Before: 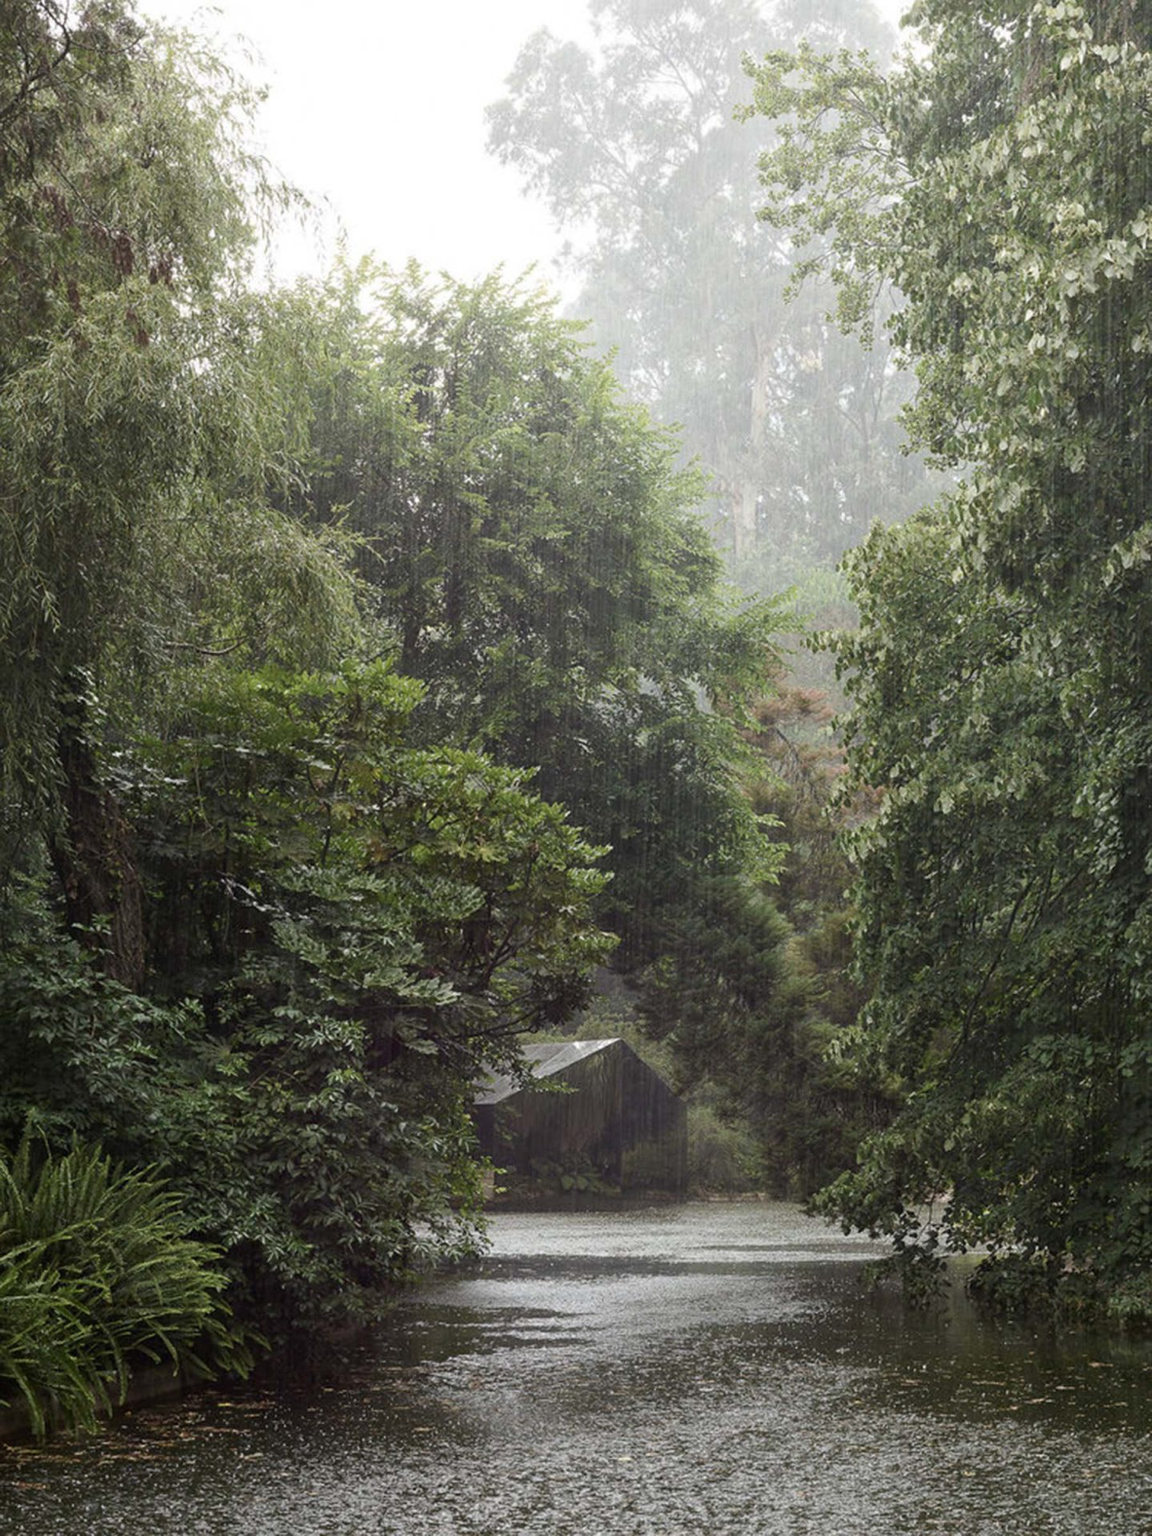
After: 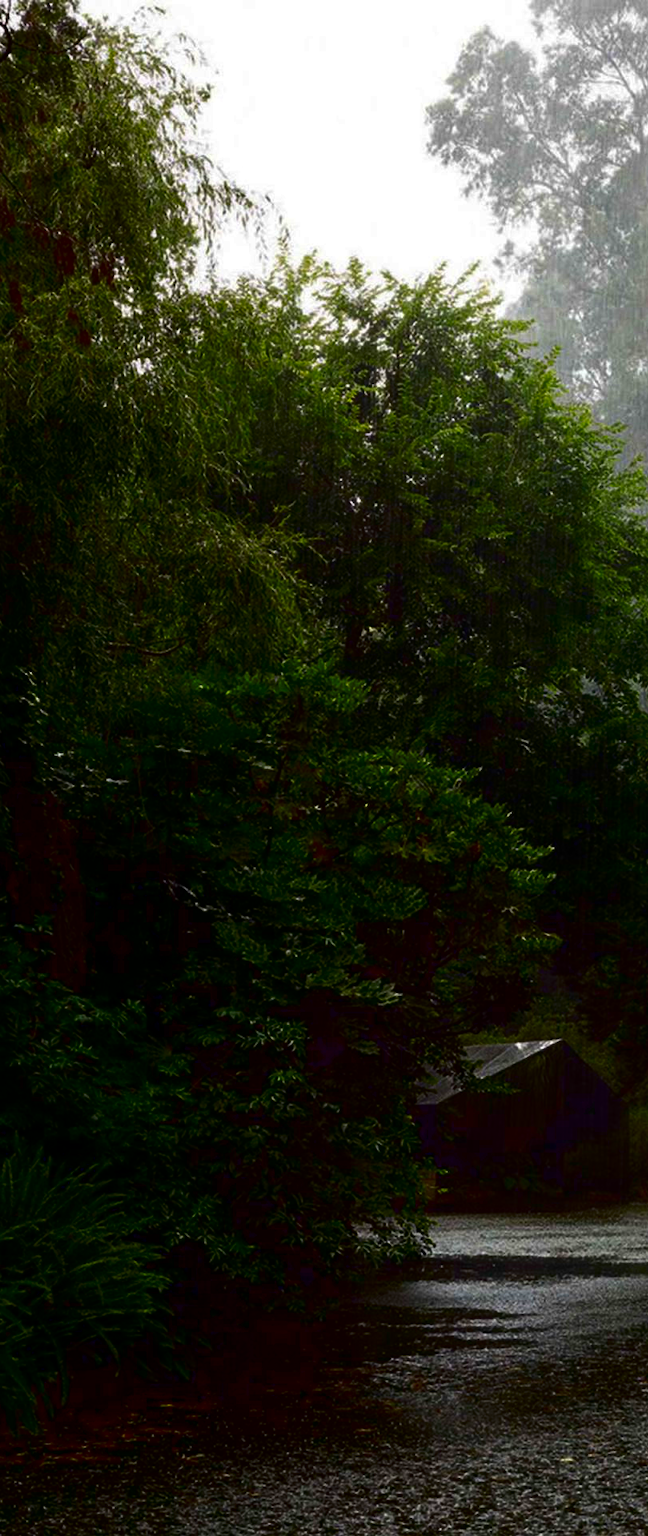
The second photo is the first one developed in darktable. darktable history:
contrast brightness saturation: brightness -1, saturation 1
crop: left 5.114%, right 38.589%
